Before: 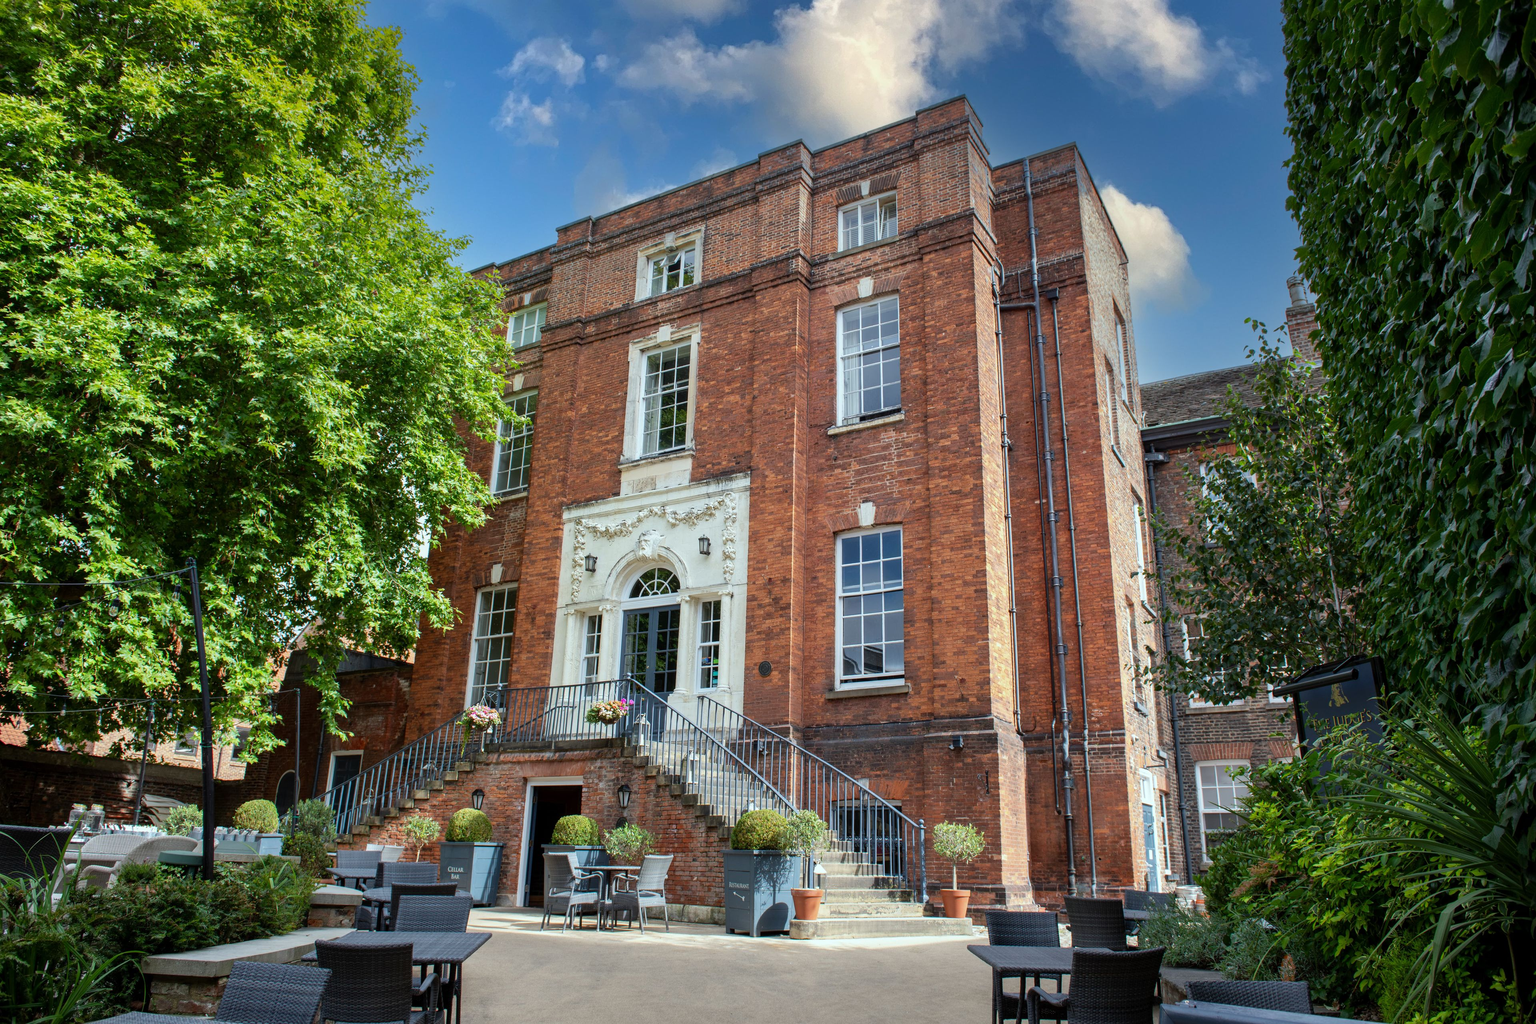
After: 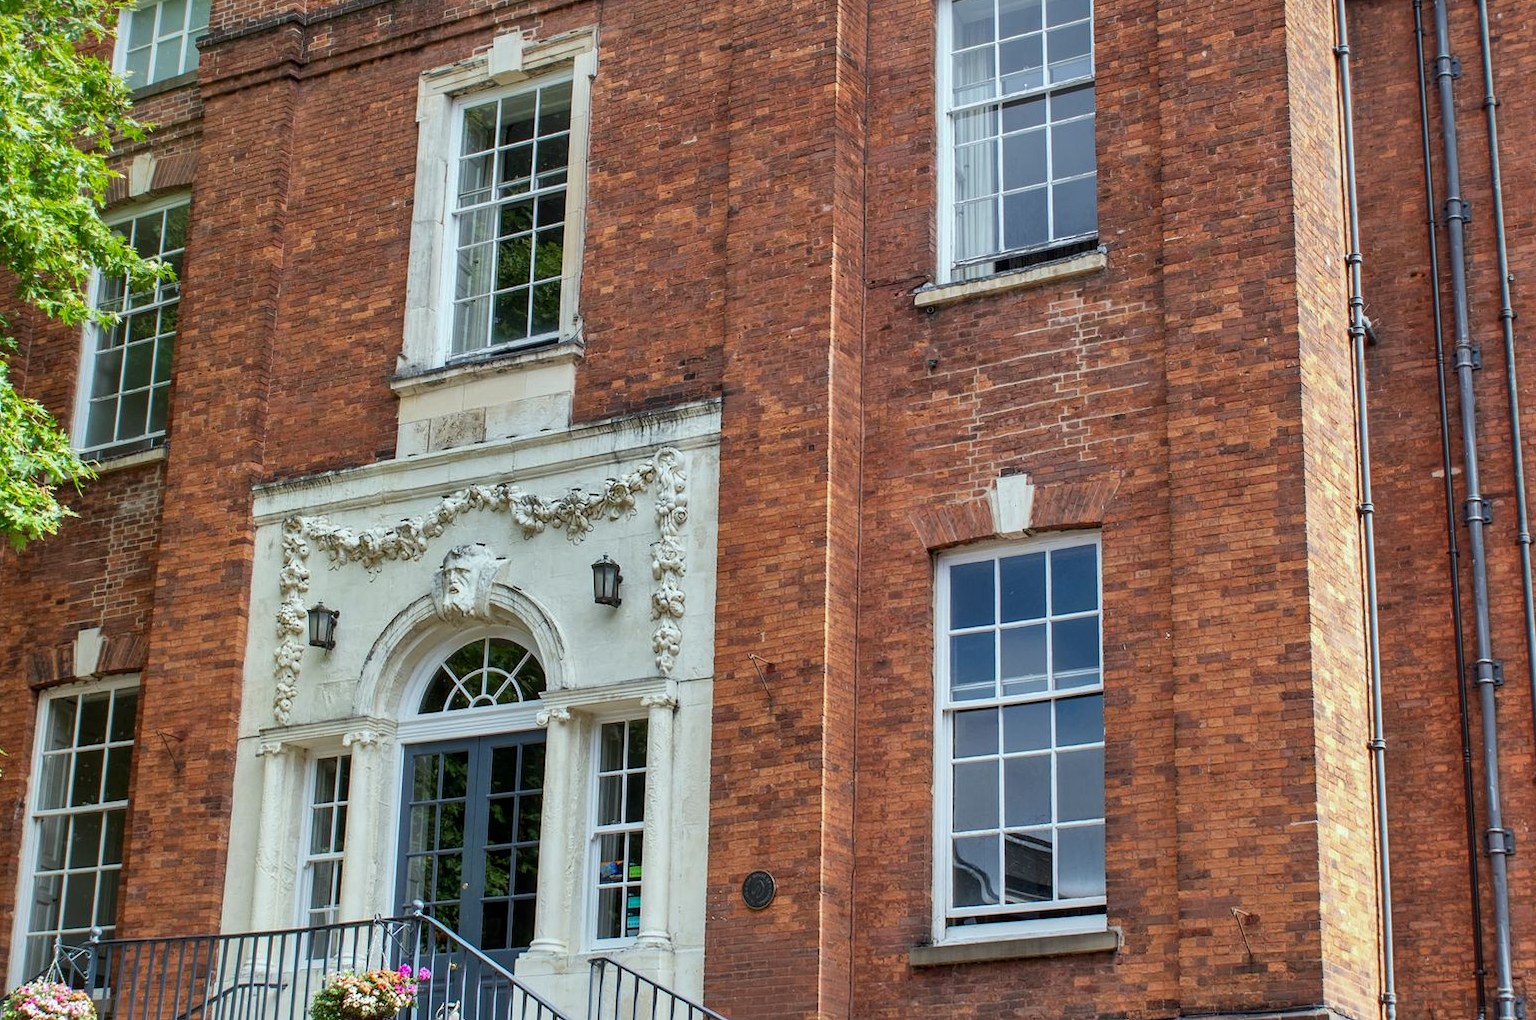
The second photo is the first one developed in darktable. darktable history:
local contrast: highlights 106%, shadows 101%, detail 119%, midtone range 0.2
shadows and highlights: radius 123.13, shadows 98.8, white point adjustment -2.92, highlights -99.3, soften with gaussian
crop: left 30.061%, top 30.51%, right 29.908%, bottom 29.604%
